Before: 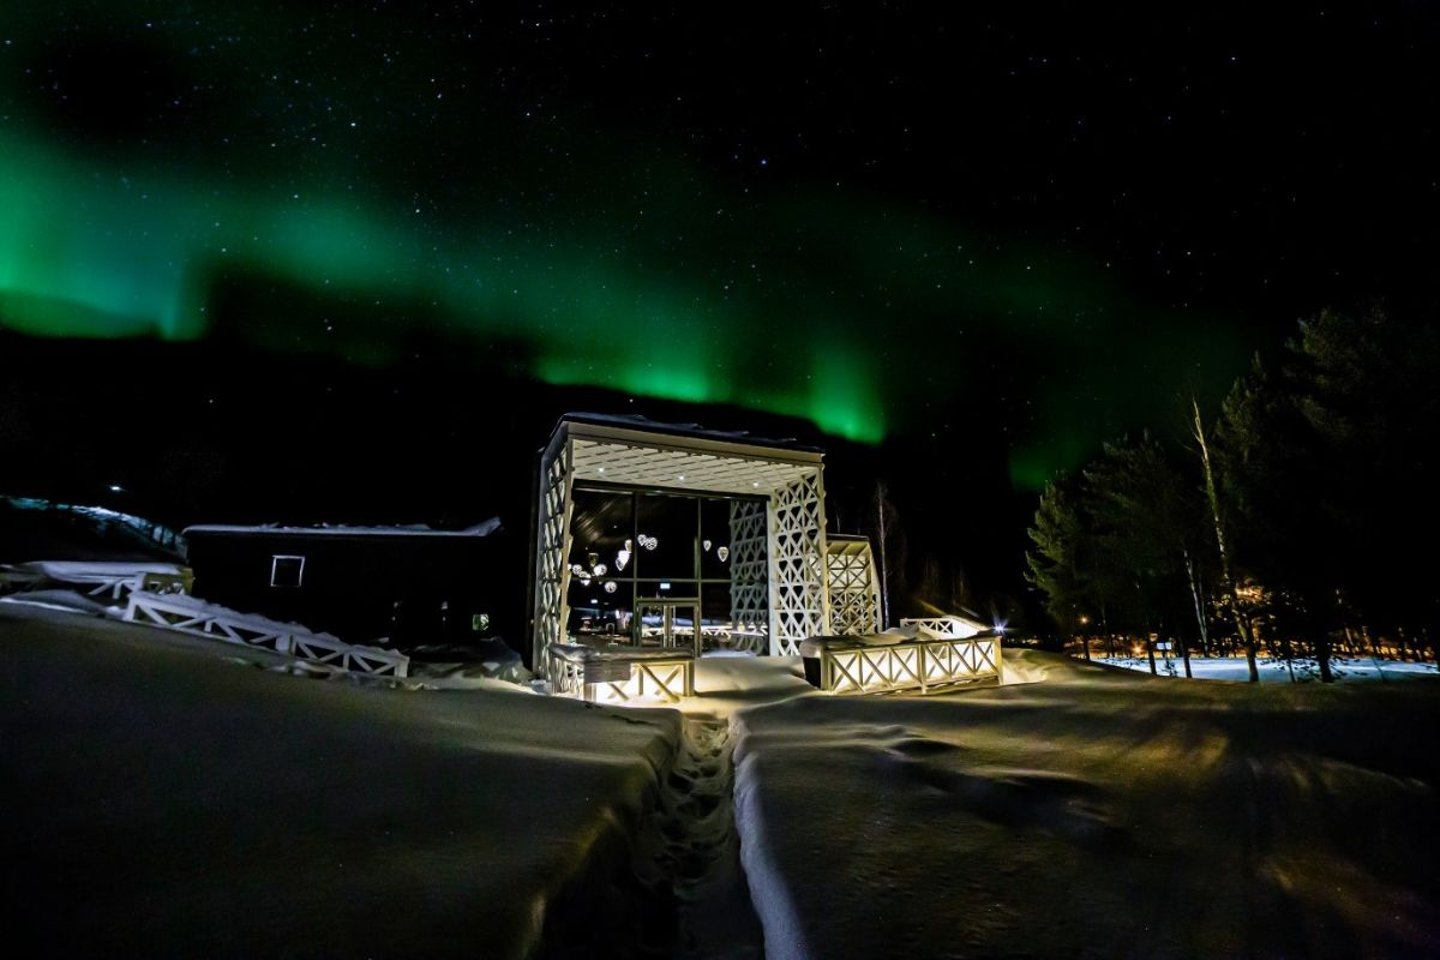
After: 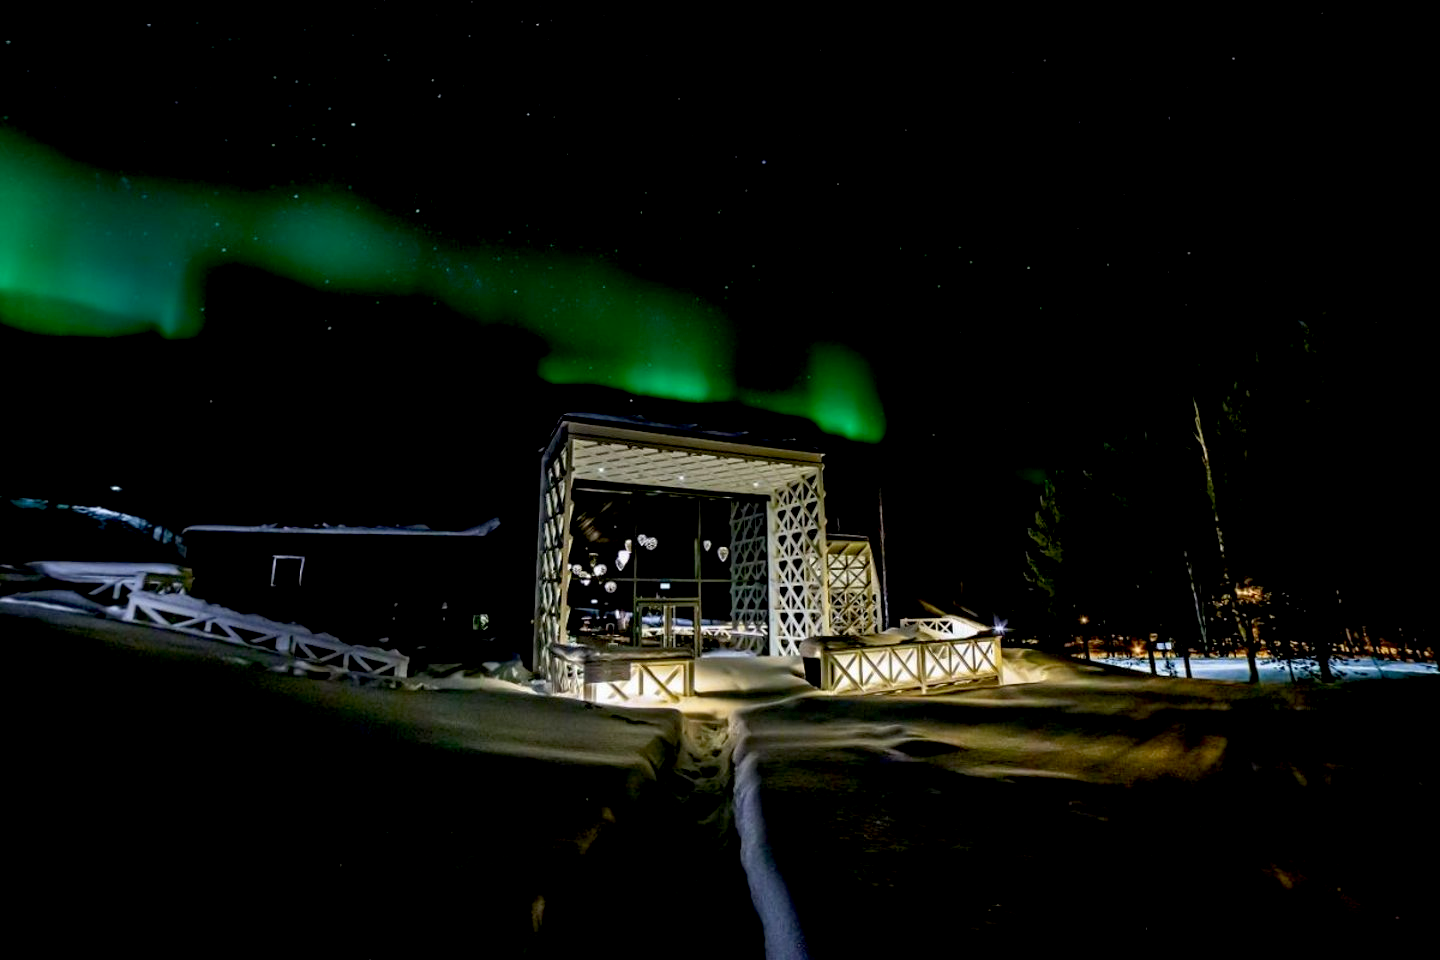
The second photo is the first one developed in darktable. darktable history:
exposure: black level correction 0.016, exposure -0.006 EV, compensate exposure bias true, compensate highlight preservation false
